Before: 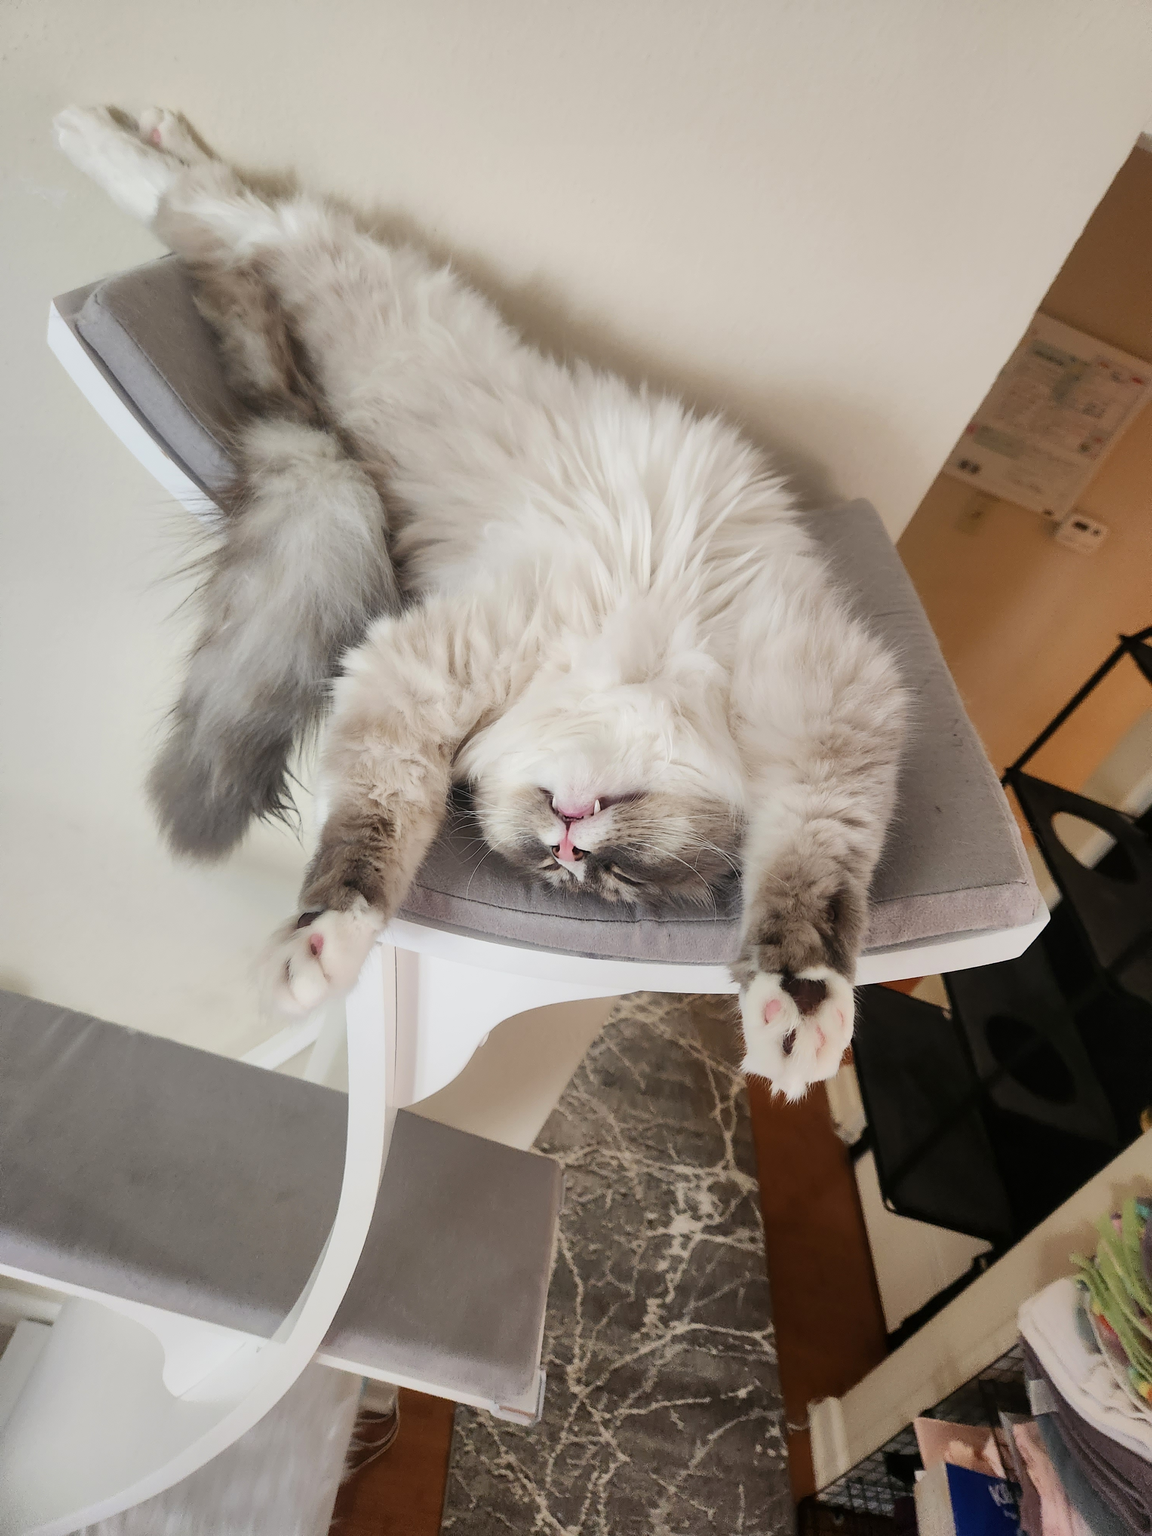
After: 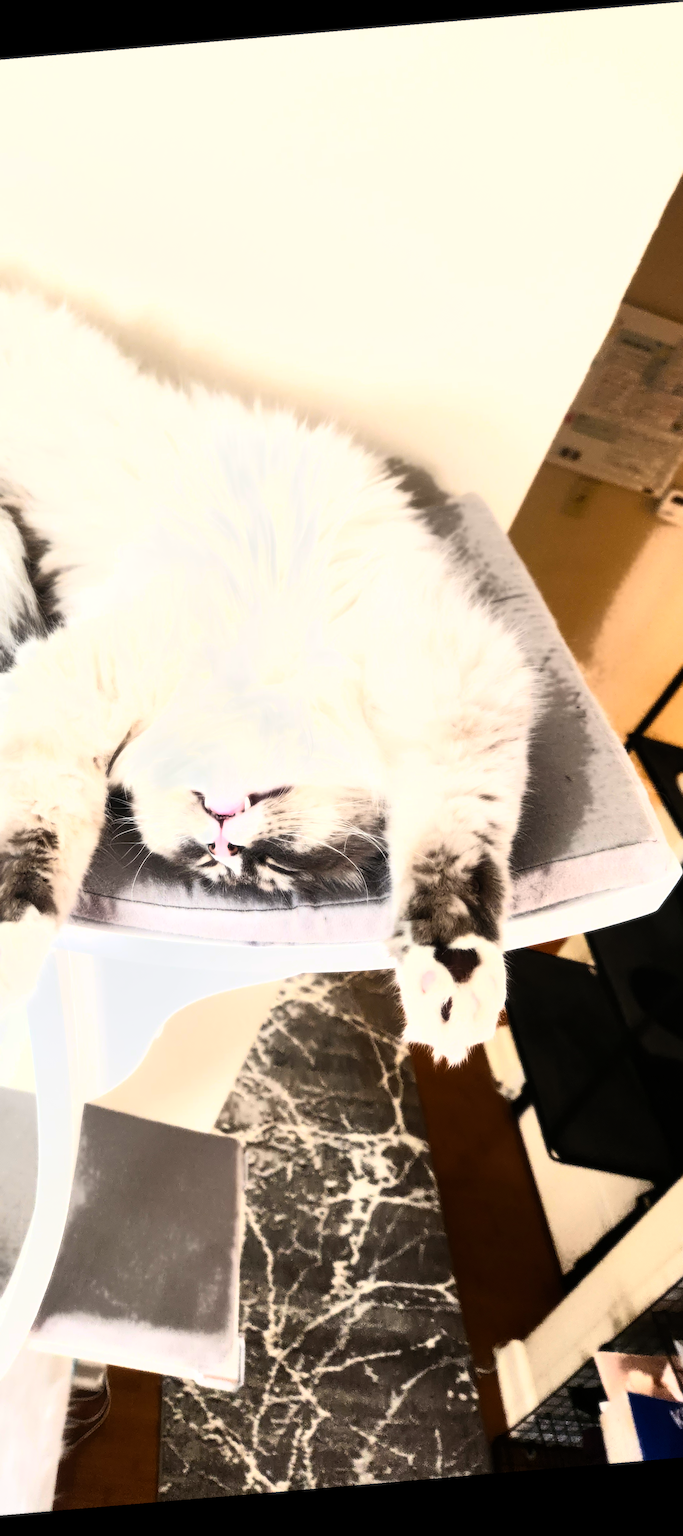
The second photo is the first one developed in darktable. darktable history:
rotate and perspective: rotation -4.86°, automatic cropping off
tone equalizer: -8 EV -1.08 EV, -7 EV -1.01 EV, -6 EV -0.867 EV, -5 EV -0.578 EV, -3 EV 0.578 EV, -2 EV 0.867 EV, -1 EV 1.01 EV, +0 EV 1.08 EV, edges refinement/feathering 500, mask exposure compensation -1.57 EV, preserve details no
color balance rgb: perceptual saturation grading › global saturation 20%, global vibrance 20%
crop: left 31.458%, top 0%, right 11.876%
bloom: size 0%, threshold 54.82%, strength 8.31%
